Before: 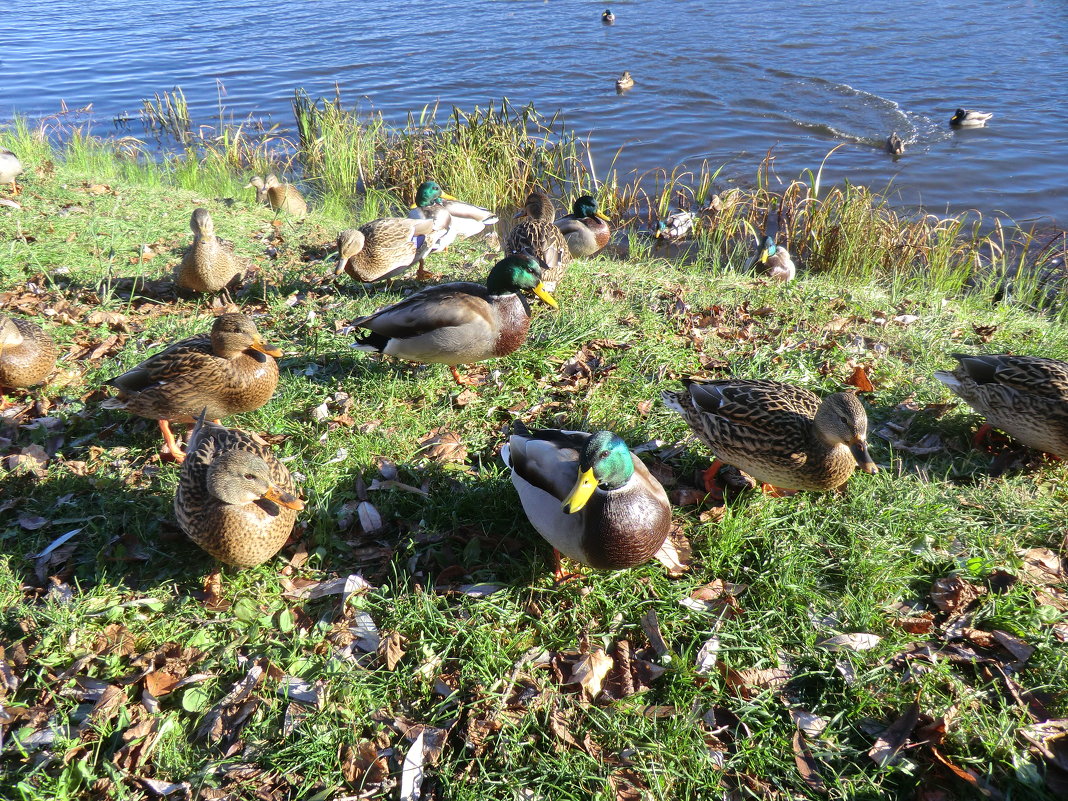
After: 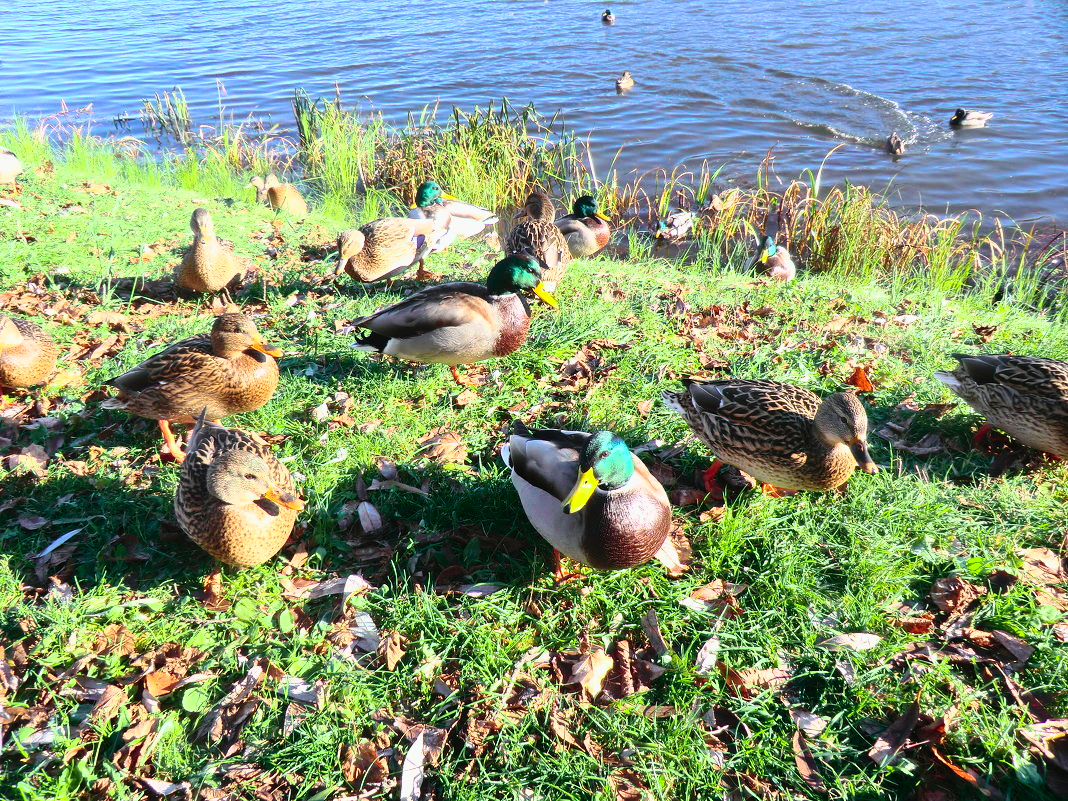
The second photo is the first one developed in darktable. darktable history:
tone curve: curves: ch0 [(0, 0) (0.051, 0.047) (0.102, 0.099) (0.236, 0.249) (0.429, 0.473) (0.67, 0.755) (0.875, 0.948) (1, 0.985)]; ch1 [(0, 0) (0.339, 0.298) (0.402, 0.363) (0.453, 0.413) (0.485, 0.469) (0.494, 0.493) (0.504, 0.502) (0.515, 0.526) (0.563, 0.591) (0.597, 0.639) (0.834, 0.888) (1, 1)]; ch2 [(0, 0) (0.362, 0.353) (0.425, 0.439) (0.501, 0.501) (0.537, 0.538) (0.58, 0.59) (0.642, 0.669) (0.773, 0.856) (1, 1)], color space Lab, independent channels, preserve colors none
contrast brightness saturation: contrast 0.2, brightness 0.15, saturation 0.14
exposure: exposure -0.177 EV, compensate highlight preservation false
